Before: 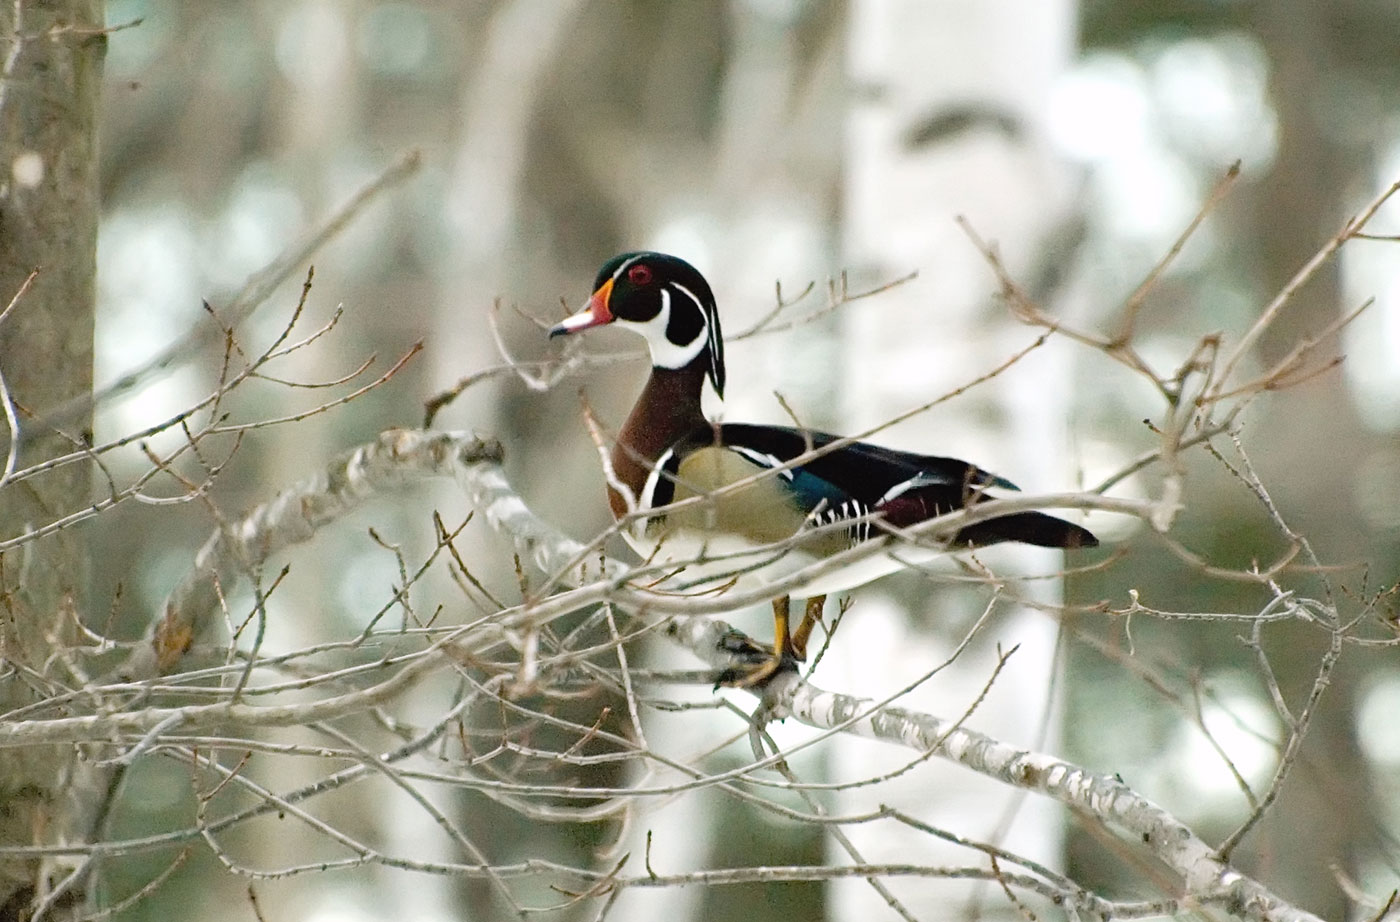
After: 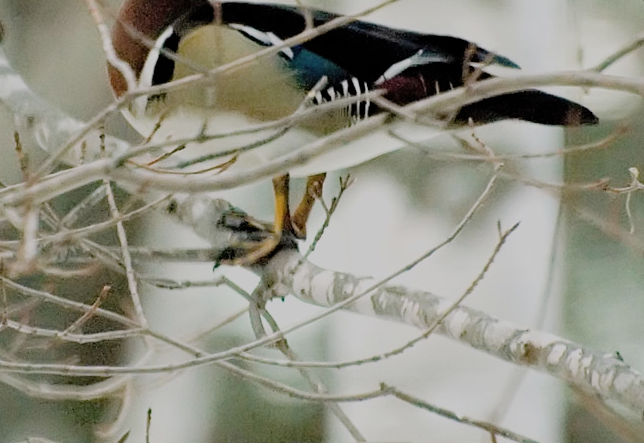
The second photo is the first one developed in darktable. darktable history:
filmic rgb: black relative exposure -8.88 EV, white relative exposure 4.99 EV, target black luminance 0%, hardness 3.78, latitude 66.48%, contrast 0.816, highlights saturation mix 10.15%, shadows ↔ highlights balance 20.16%
crop: left 35.778%, top 45.78%, right 18.173%, bottom 6.157%
